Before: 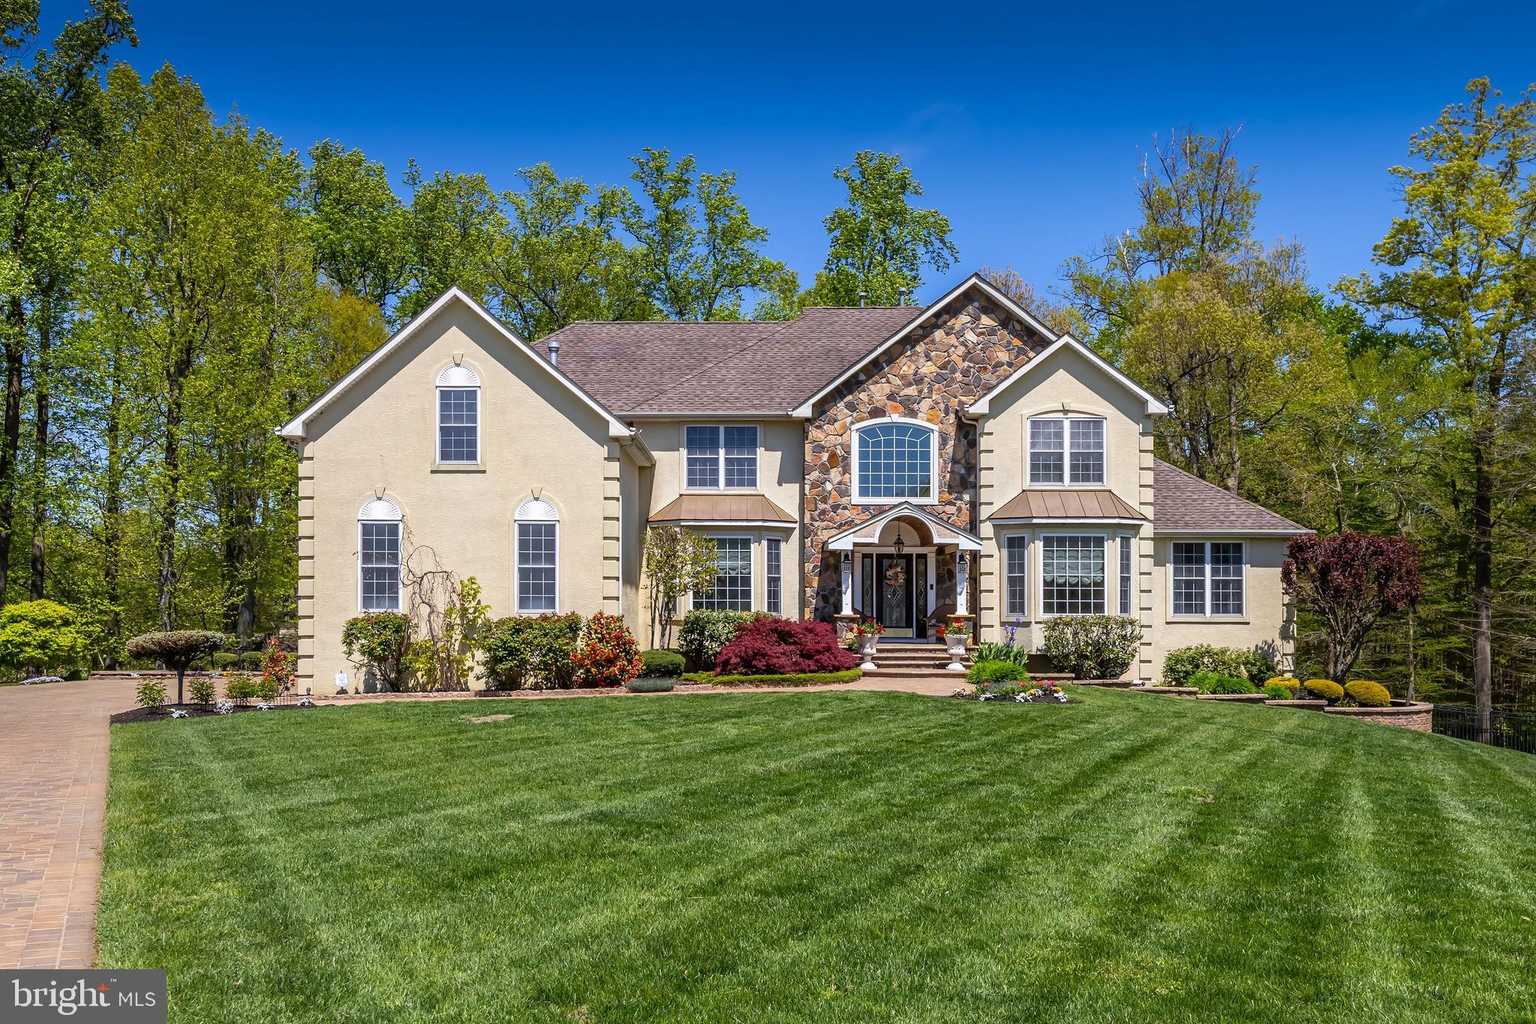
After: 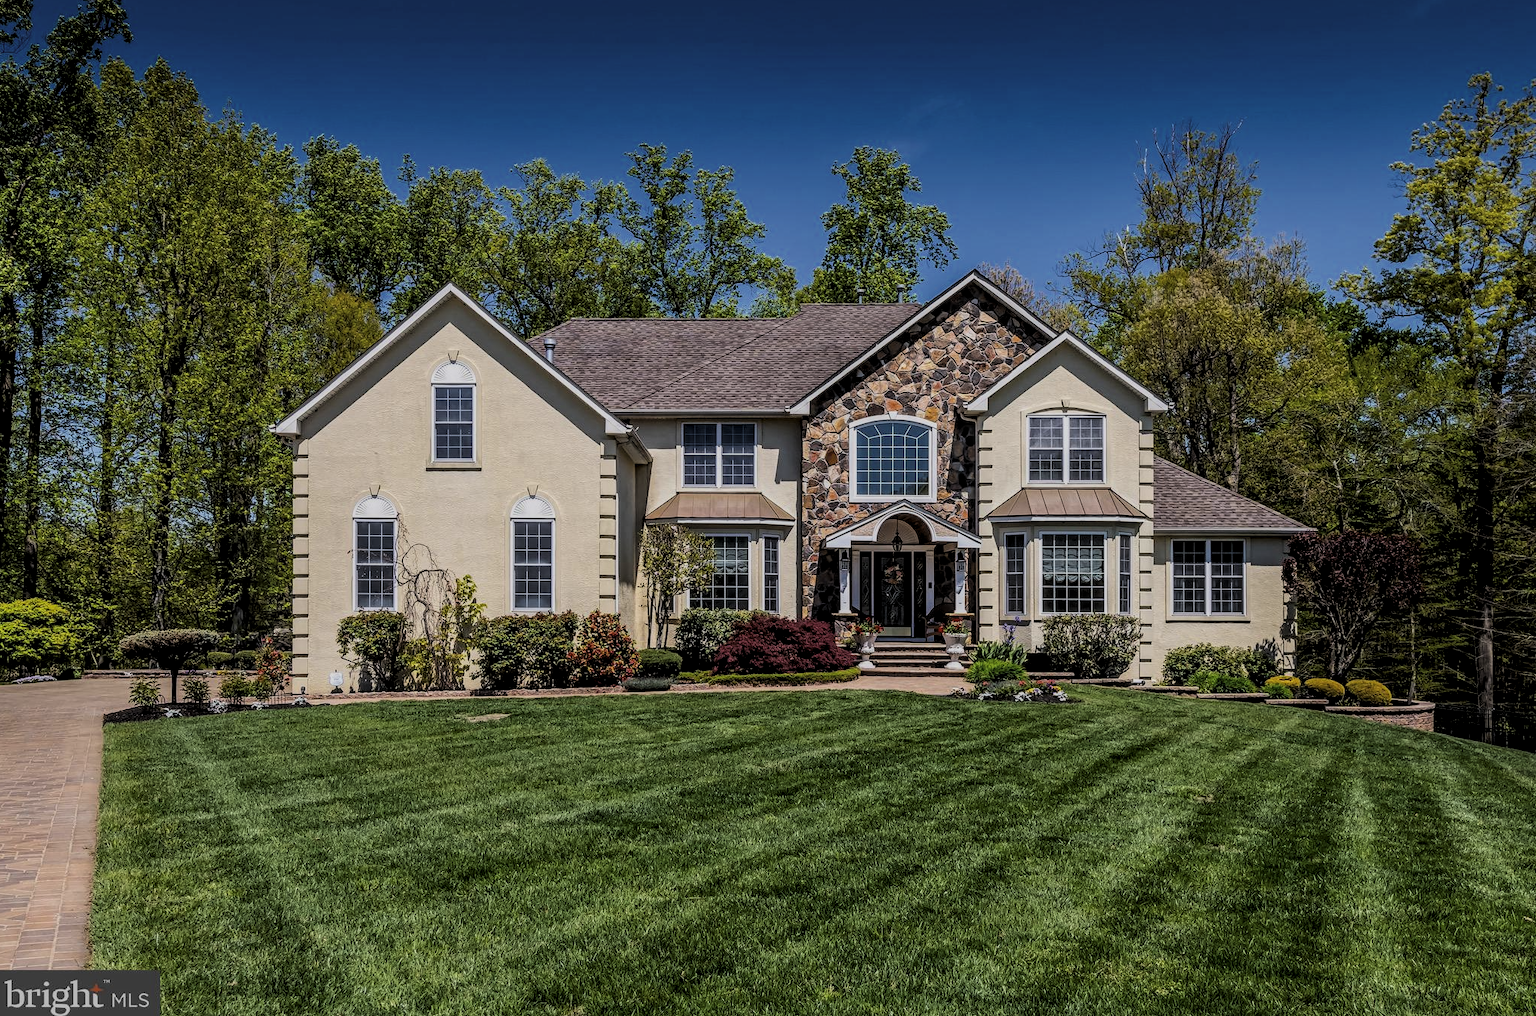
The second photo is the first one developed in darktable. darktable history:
levels: levels [0.101, 0.578, 0.953]
filmic rgb: black relative exposure -7.65 EV, white relative exposure 4.56 EV, hardness 3.61, color science v6 (2022)
crop: left 0.497%, top 0.536%, right 0.134%, bottom 0.741%
local contrast: on, module defaults
